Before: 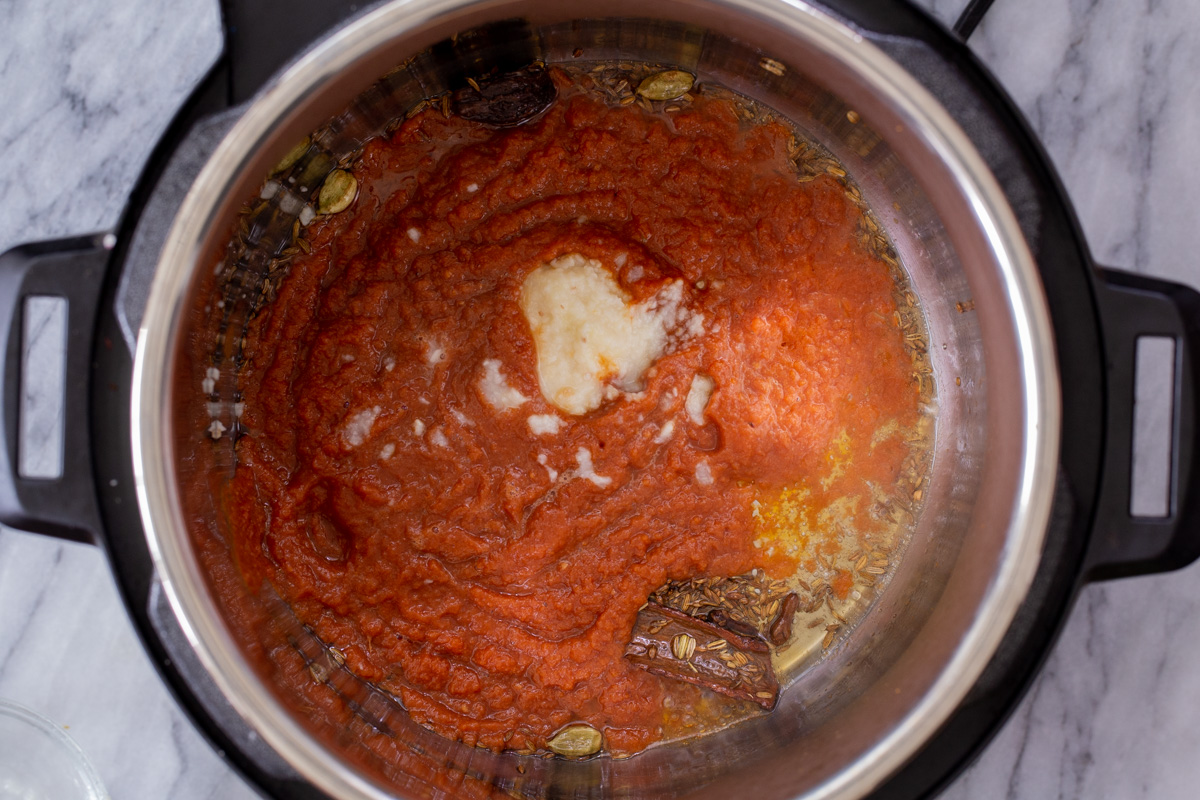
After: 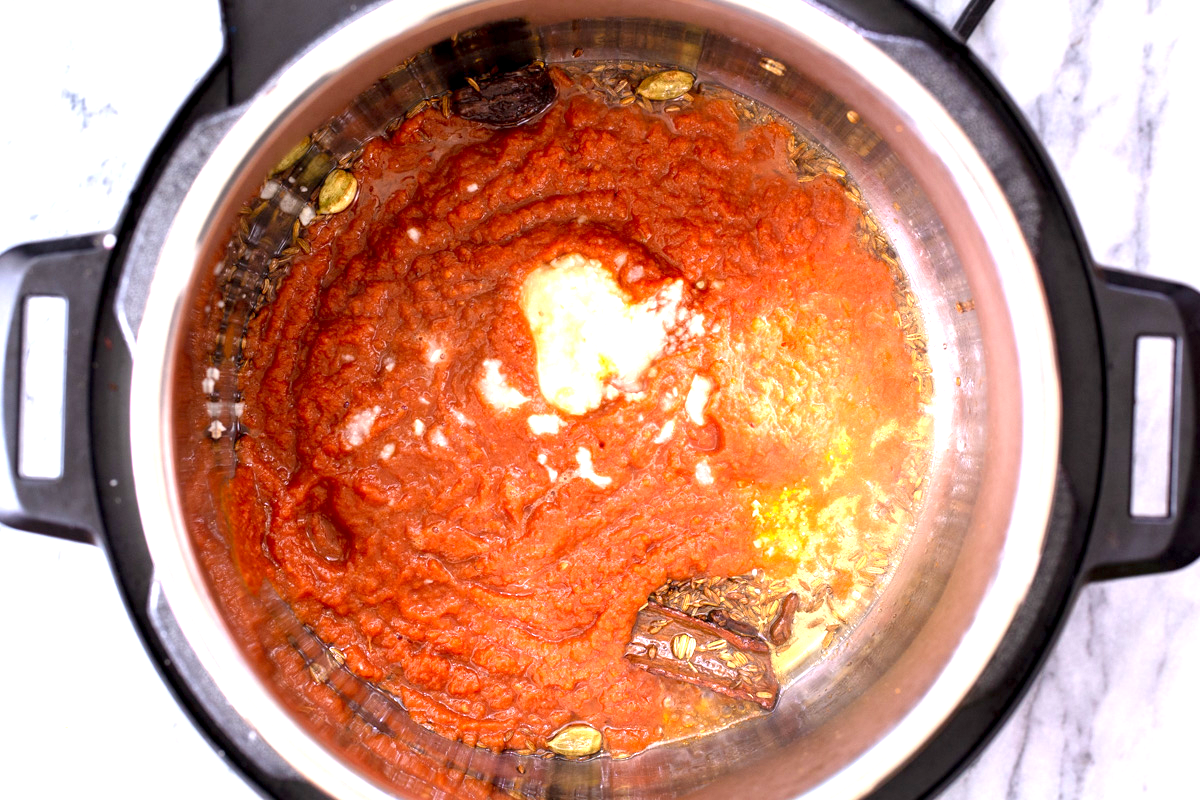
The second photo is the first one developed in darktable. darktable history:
exposure: black level correction 0.001, exposure 1.806 EV, compensate exposure bias true, compensate highlight preservation false
